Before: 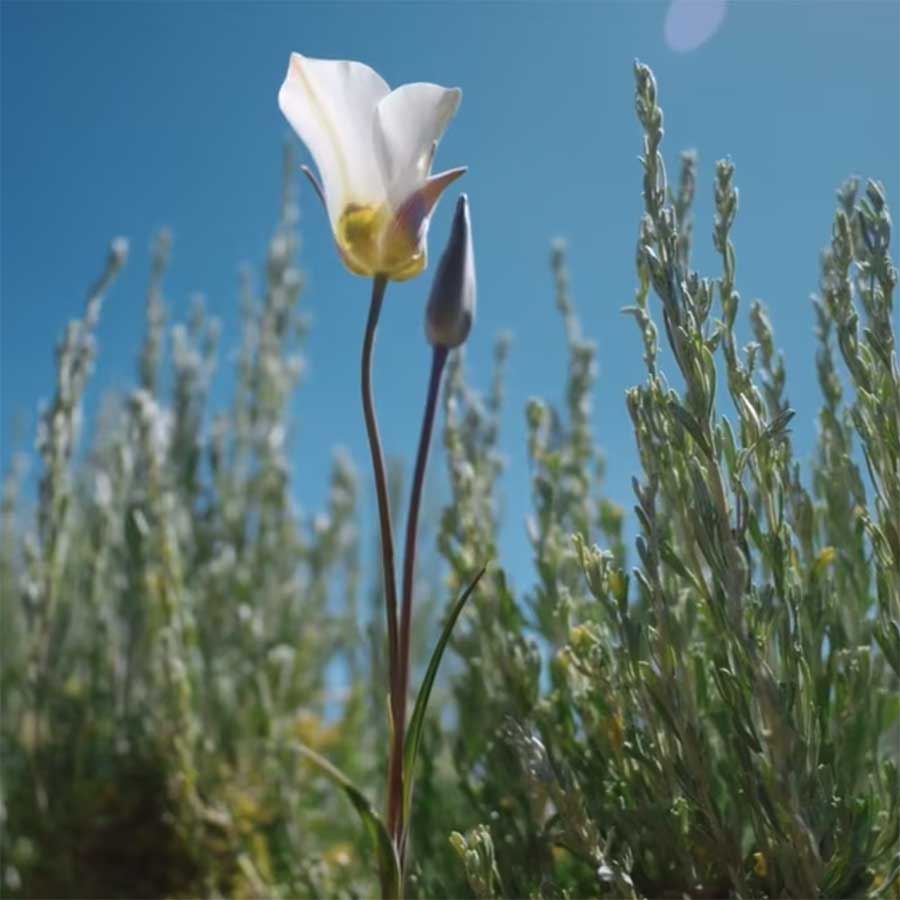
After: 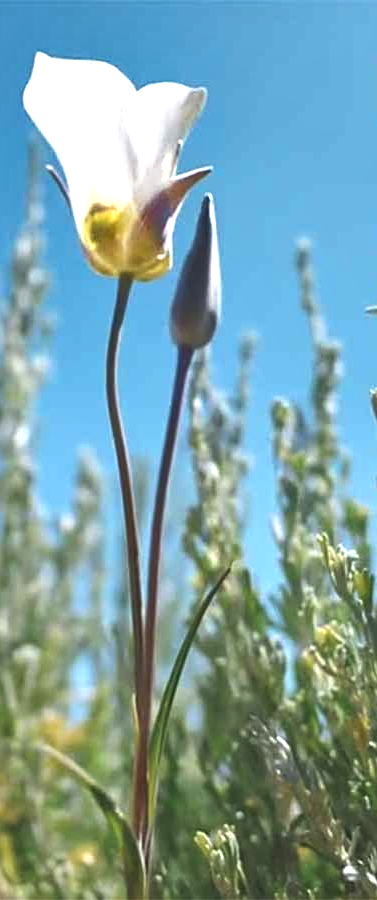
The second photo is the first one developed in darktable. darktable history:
crop: left 28.409%, right 29.597%
sharpen: on, module defaults
exposure: black level correction -0.005, exposure 1 EV, compensate highlight preservation false
shadows and highlights: highlights color adjustment 52.1%, low approximation 0.01, soften with gaussian
